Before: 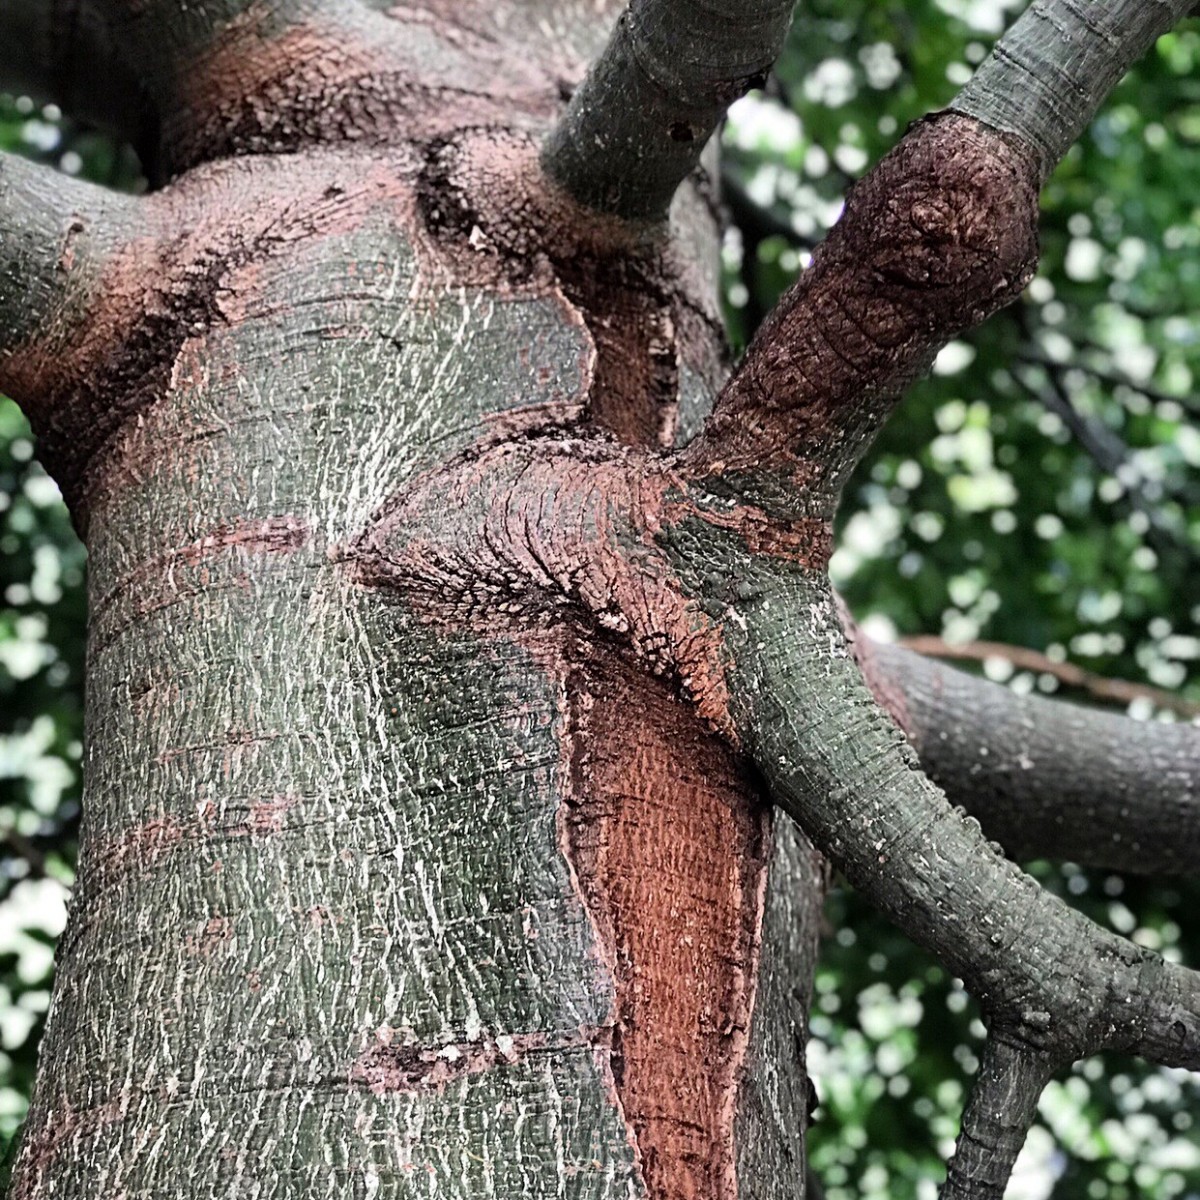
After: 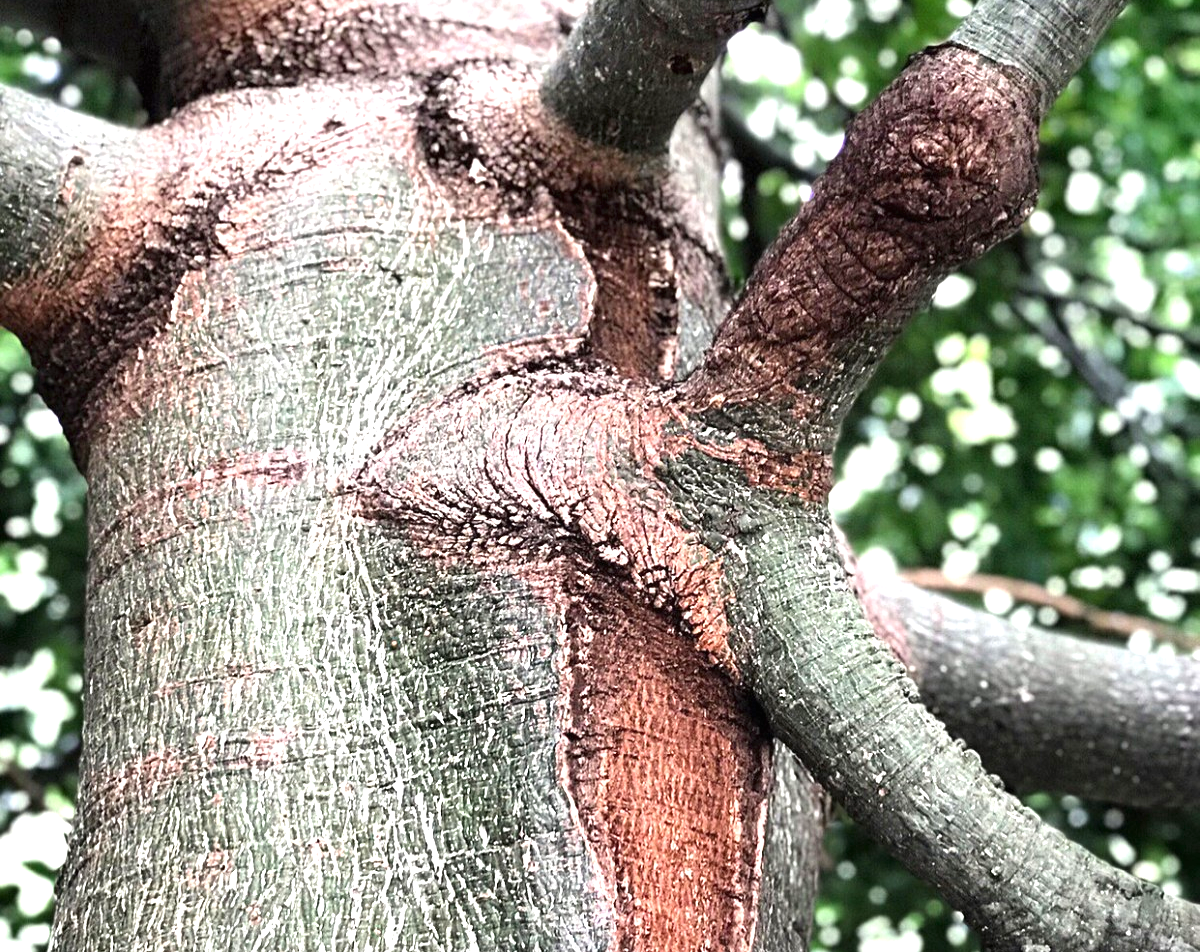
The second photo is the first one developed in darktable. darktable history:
crop and rotate: top 5.657%, bottom 14.981%
exposure: black level correction 0, exposure 1.101 EV, compensate exposure bias true, compensate highlight preservation false
